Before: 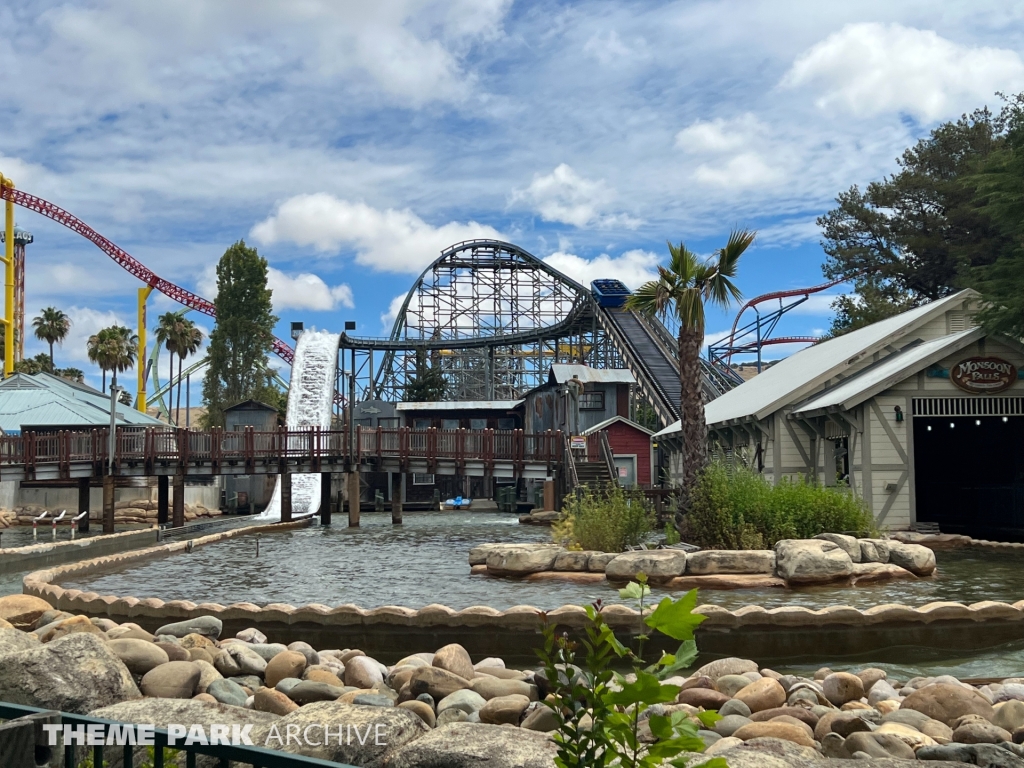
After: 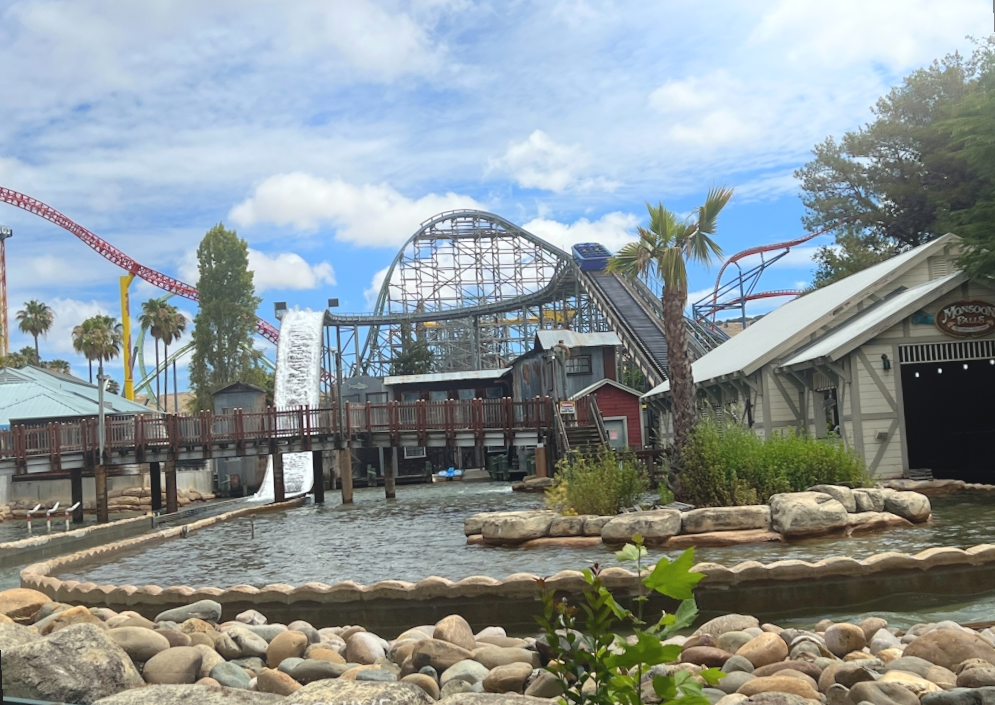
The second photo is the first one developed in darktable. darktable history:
bloom: on, module defaults
tone equalizer: on, module defaults
rotate and perspective: rotation -3°, crop left 0.031, crop right 0.968, crop top 0.07, crop bottom 0.93
